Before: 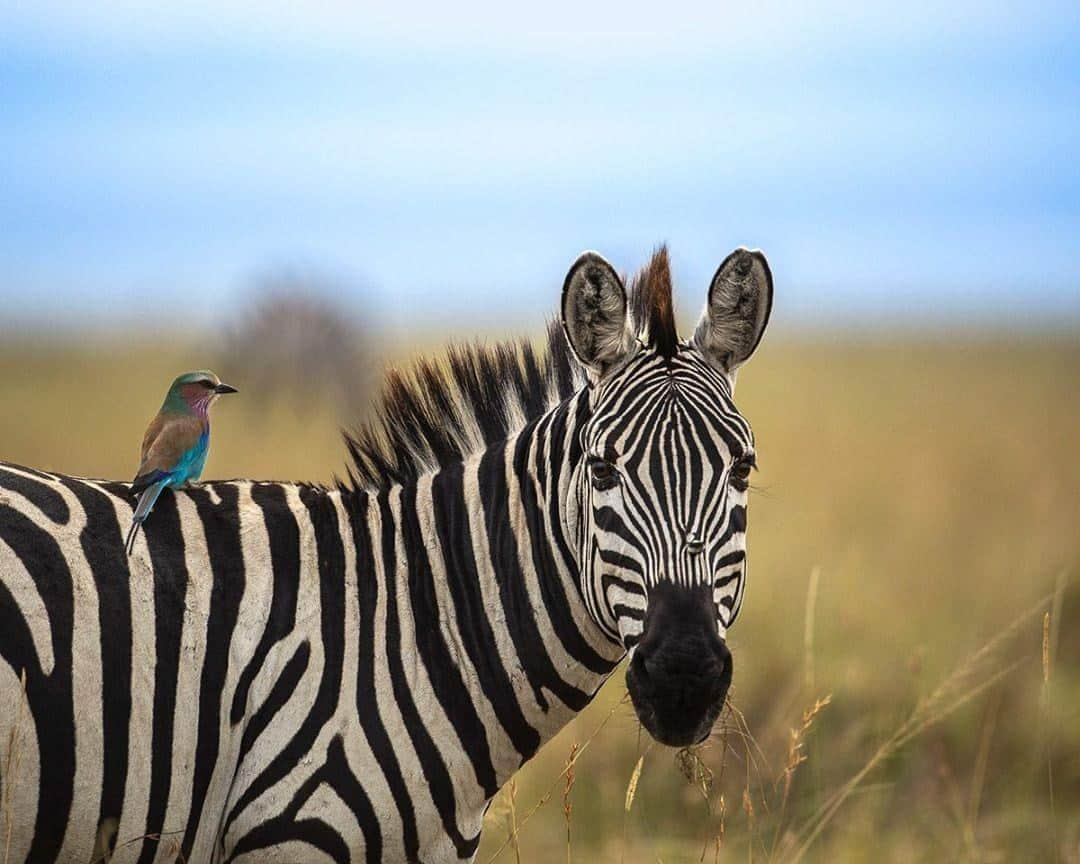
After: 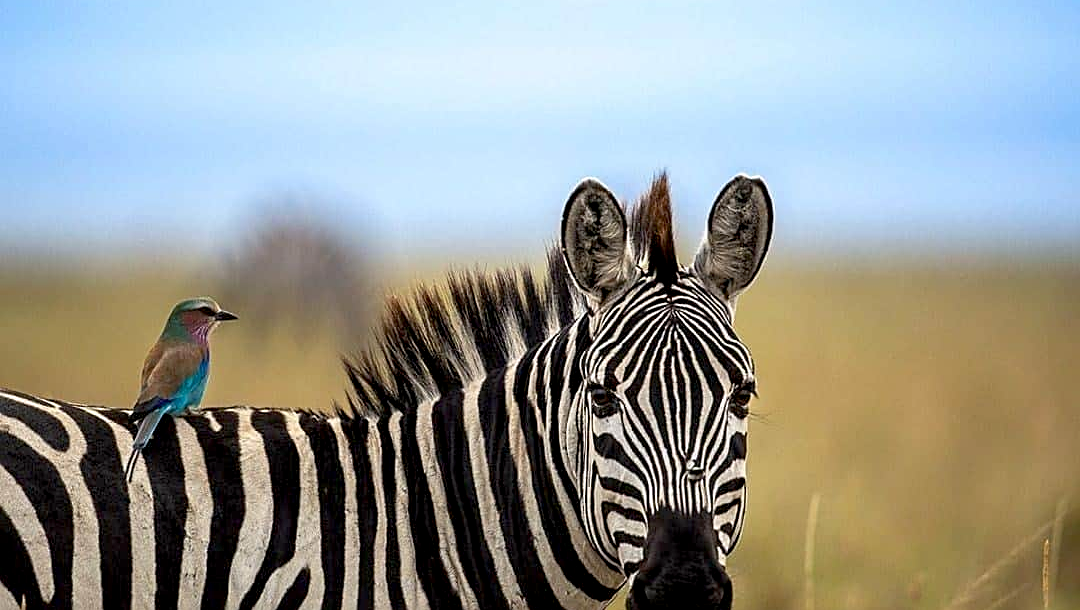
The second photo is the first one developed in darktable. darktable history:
sharpen: on, module defaults
crop and rotate: top 8.449%, bottom 20.948%
exposure: black level correction 0.009, exposure 0.015 EV, compensate exposure bias true, compensate highlight preservation false
